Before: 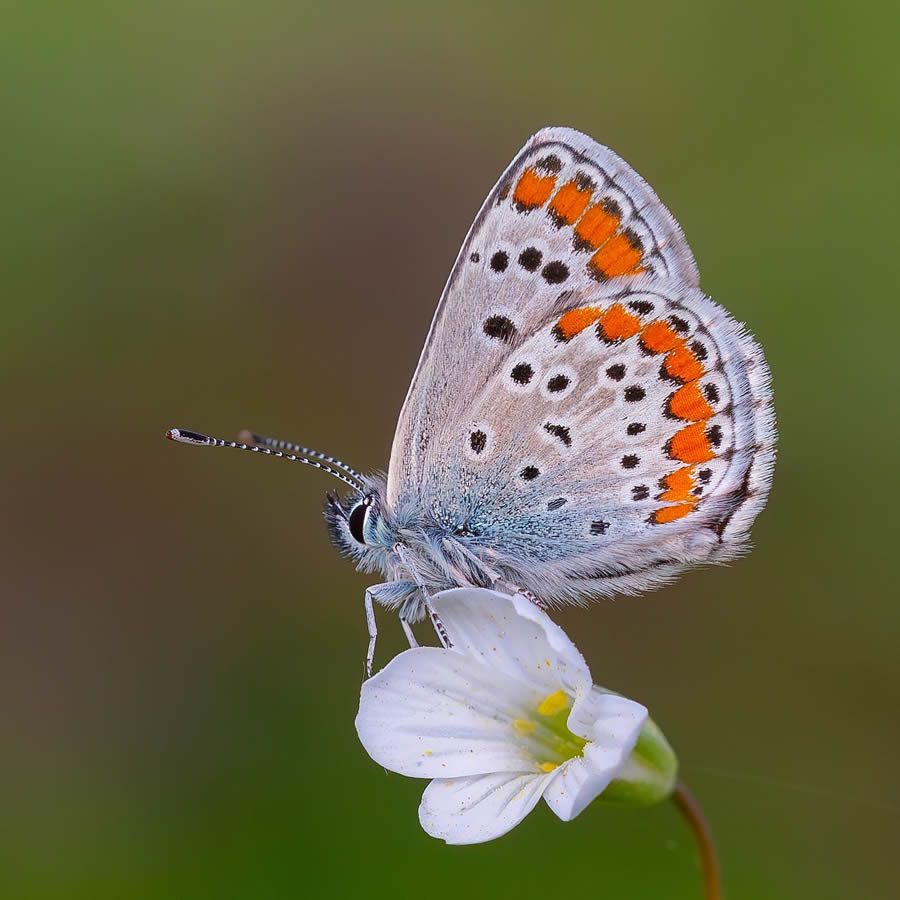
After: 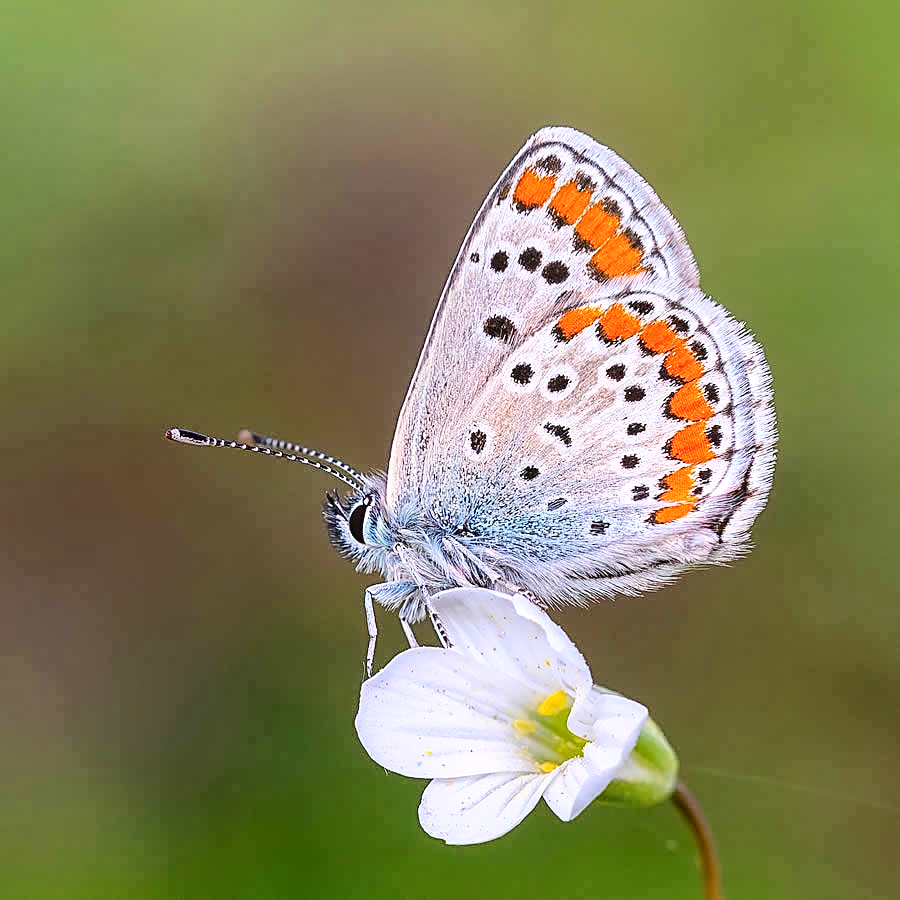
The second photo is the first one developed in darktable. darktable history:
base curve: curves: ch0 [(0, 0) (0.028, 0.03) (0.121, 0.232) (0.46, 0.748) (0.859, 0.968) (1, 1)]
sharpen: amount 0.555
local contrast: highlights 92%, shadows 87%, detail 160%, midtone range 0.2
